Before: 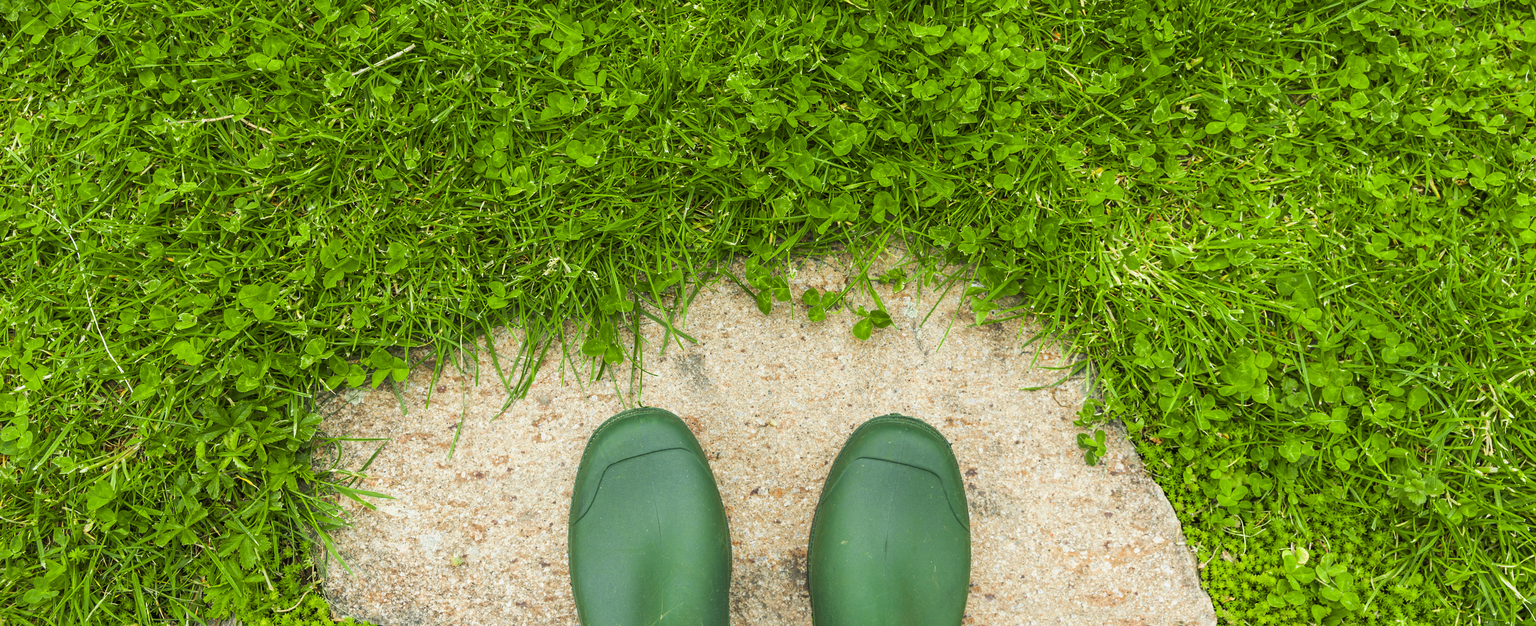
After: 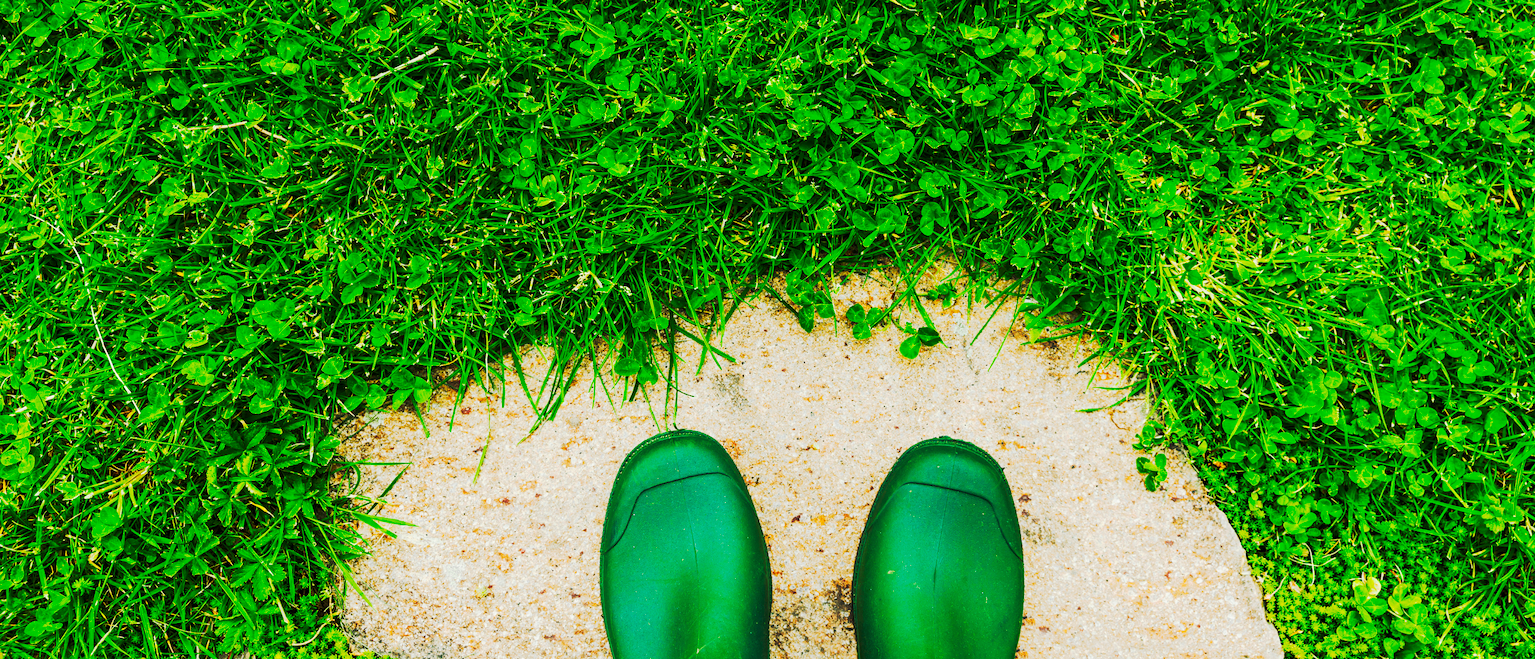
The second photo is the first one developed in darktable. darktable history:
tone curve: curves: ch0 [(0, 0) (0.003, 0.002) (0.011, 0.002) (0.025, 0.002) (0.044, 0.007) (0.069, 0.014) (0.1, 0.026) (0.136, 0.04) (0.177, 0.061) (0.224, 0.1) (0.277, 0.151) (0.335, 0.198) (0.399, 0.272) (0.468, 0.387) (0.543, 0.553) (0.623, 0.716) (0.709, 0.8) (0.801, 0.855) (0.898, 0.897) (1, 1)], preserve colors none
crop and rotate: left 0%, right 5.179%
